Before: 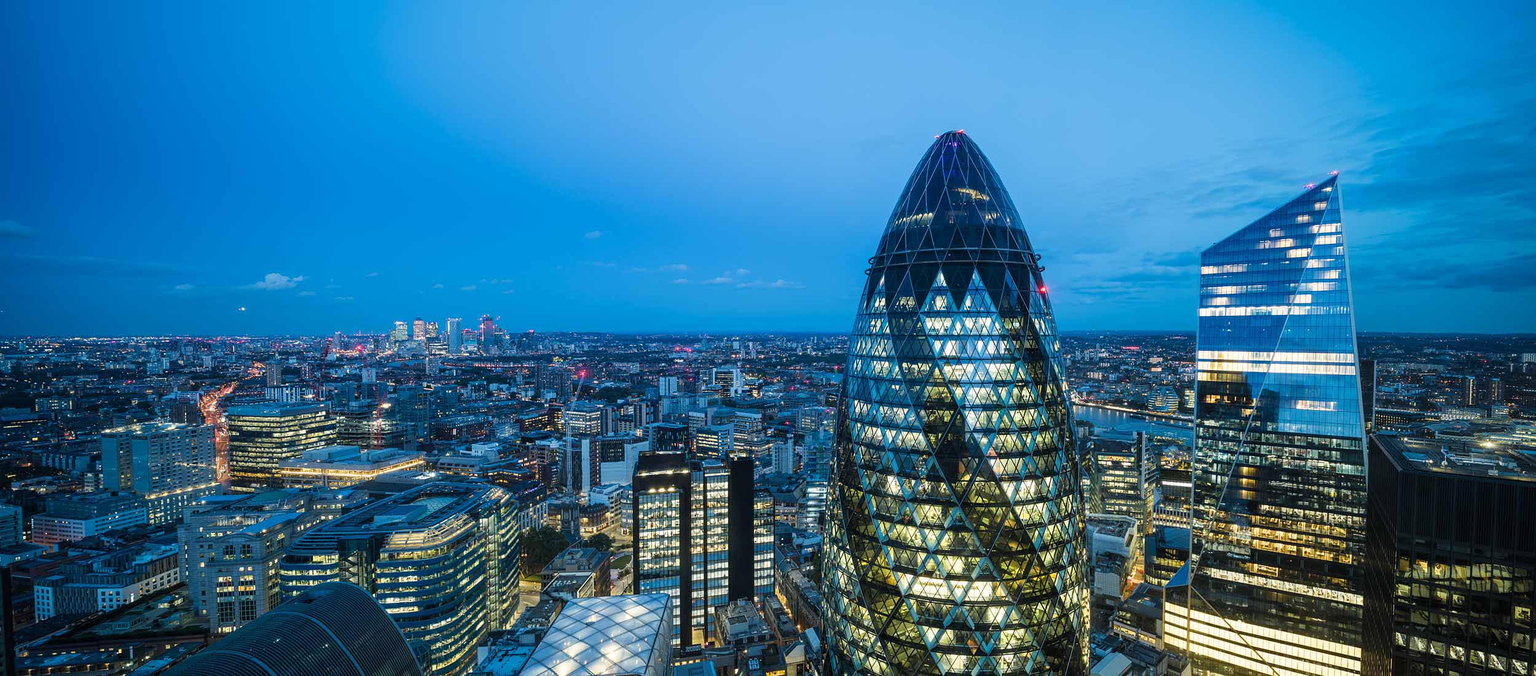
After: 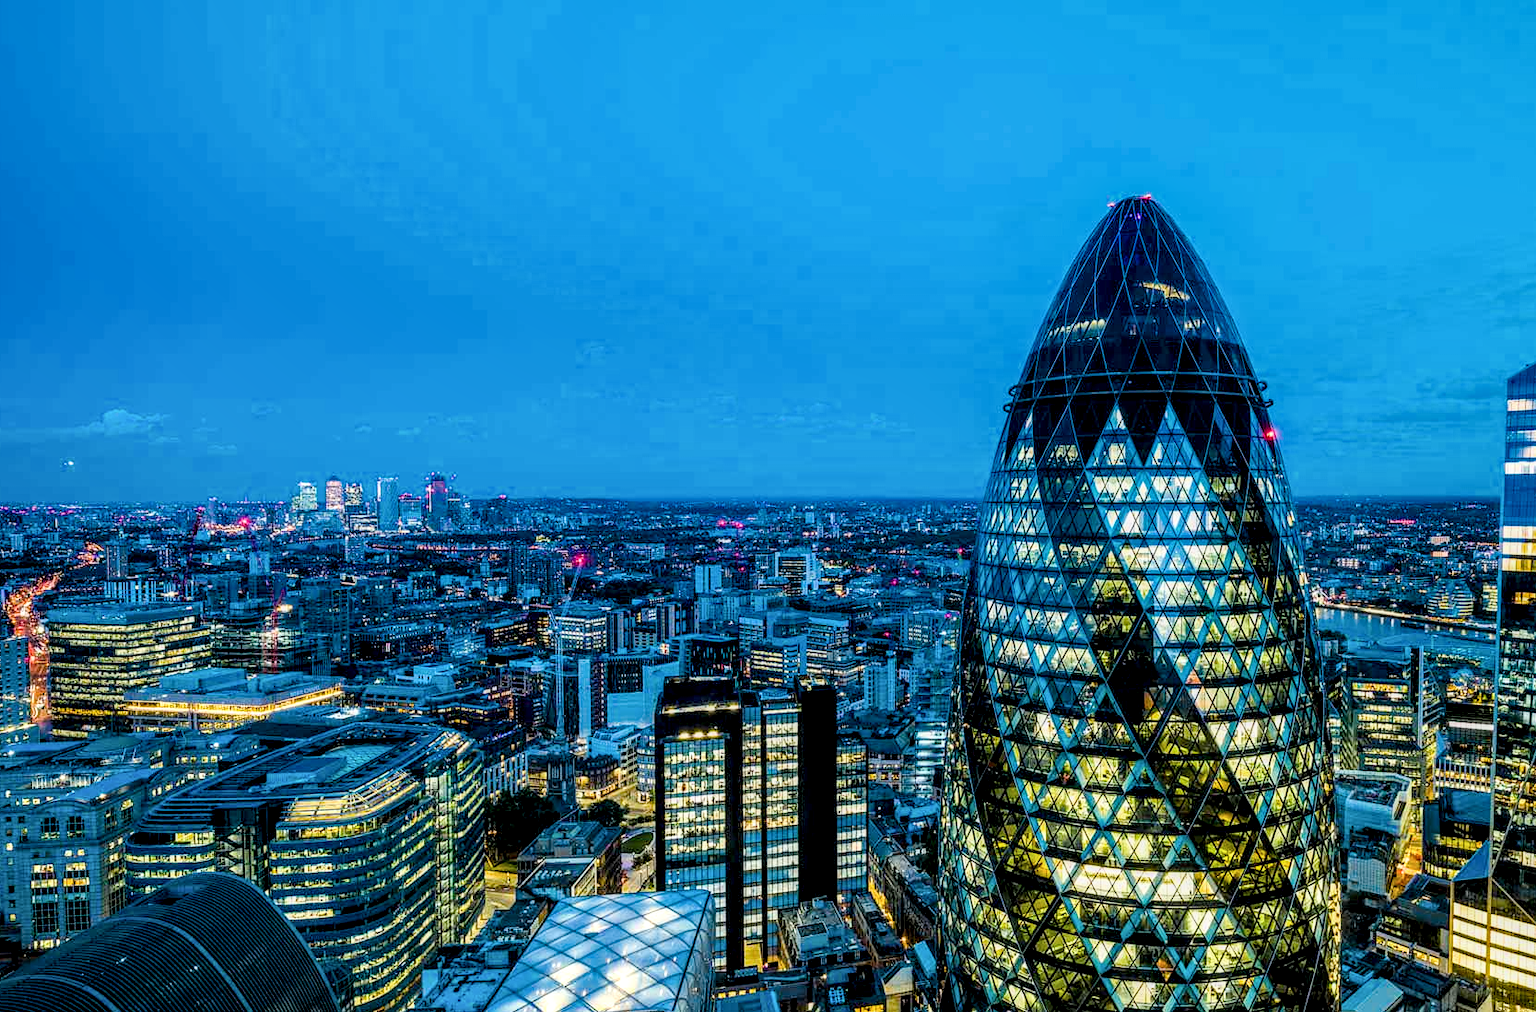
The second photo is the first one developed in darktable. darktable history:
crop and rotate: left 12.78%, right 20.515%
filmic rgb: black relative exposure -7.65 EV, white relative exposure 4.56 EV, hardness 3.61, color science v6 (2022), iterations of high-quality reconstruction 0
local contrast: highlights 60%, shadows 59%, detail 160%
color balance rgb: power › hue 307.77°, global offset › luminance -0.355%, linear chroma grading › shadows 31.515%, linear chroma grading › global chroma -2.323%, linear chroma grading › mid-tones 3.616%, perceptual saturation grading › global saturation 31.09%, perceptual brilliance grading › highlights 9.785%, perceptual brilliance grading › mid-tones 5.154%, global vibrance 20%
